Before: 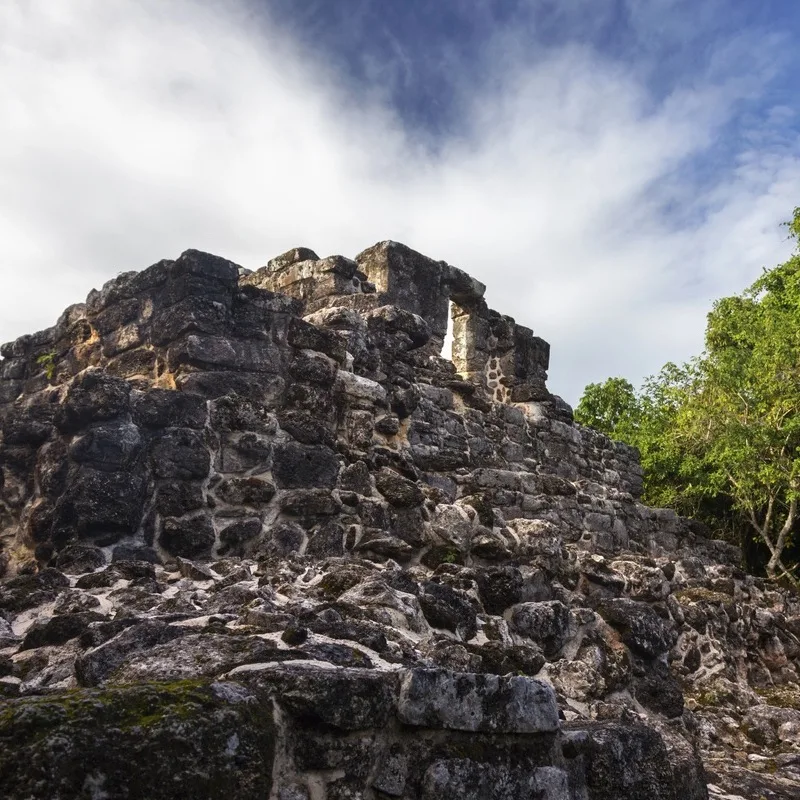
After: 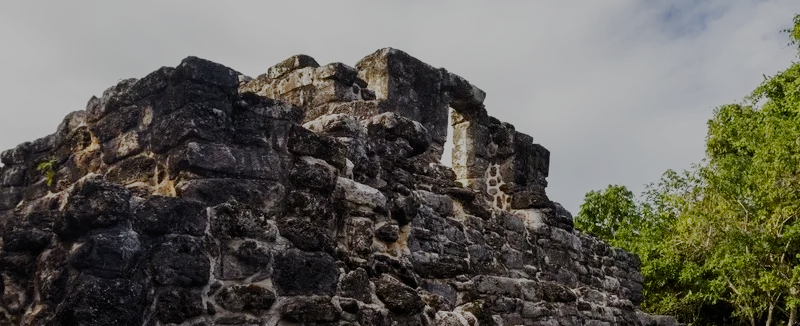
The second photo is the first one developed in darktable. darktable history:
contrast brightness saturation: brightness -0.085
filmic rgb: black relative exposure -6.12 EV, white relative exposure 6.97 EV, hardness 2.27, preserve chrominance no, color science v5 (2021), contrast in shadows safe, contrast in highlights safe
crop and rotate: top 24.214%, bottom 34.94%
